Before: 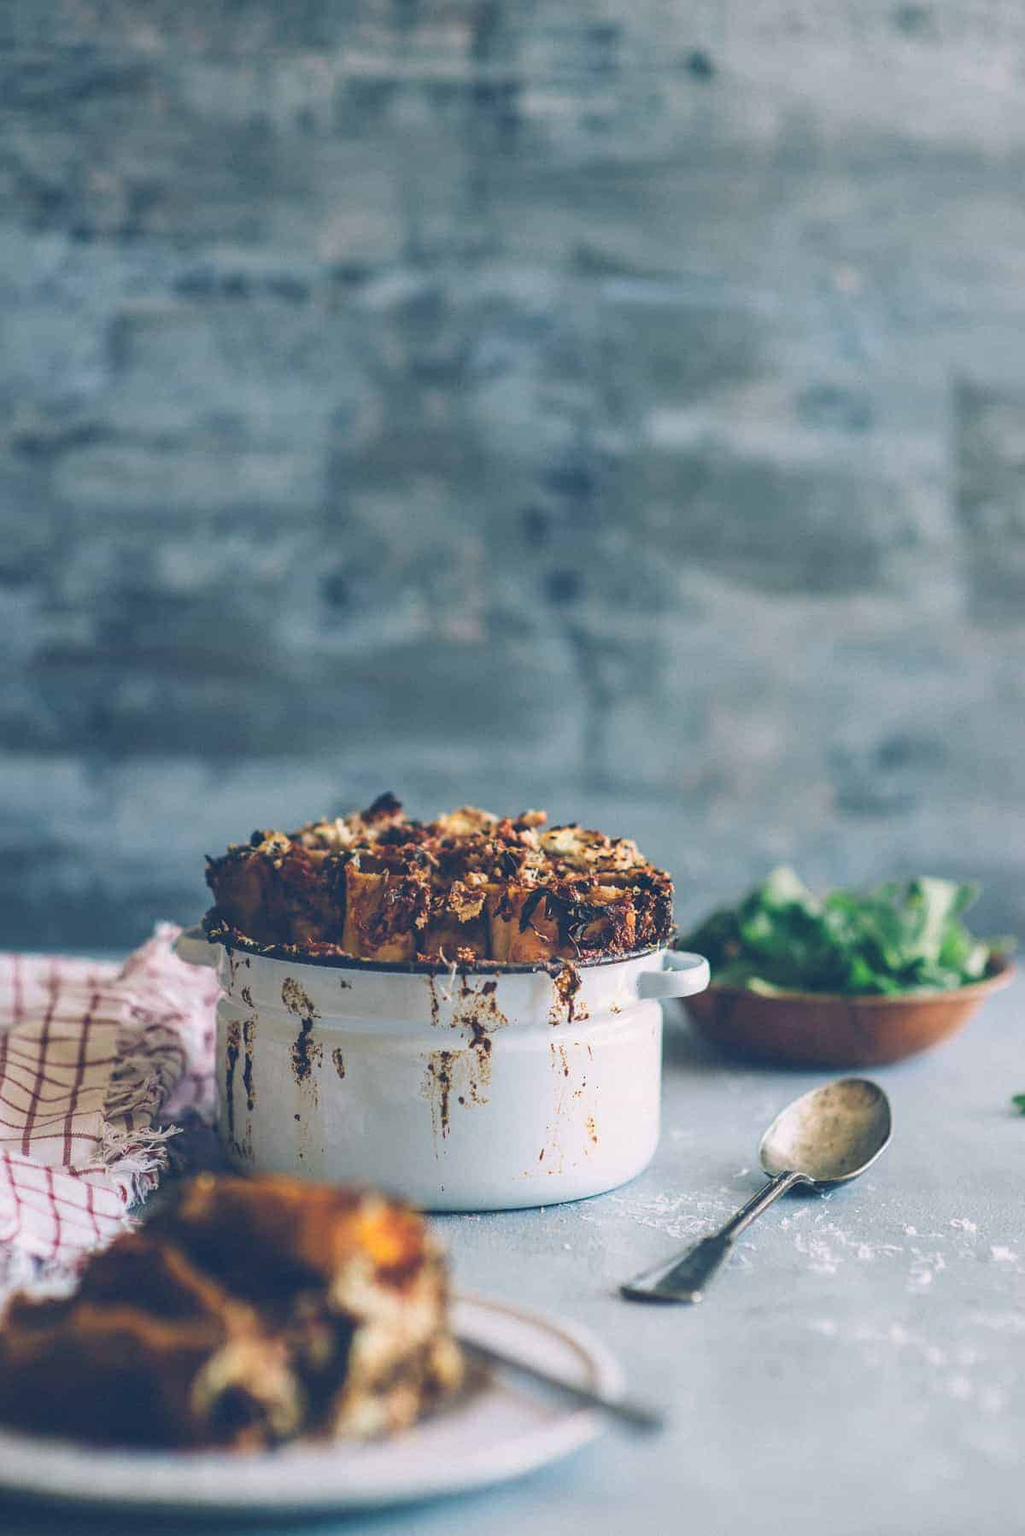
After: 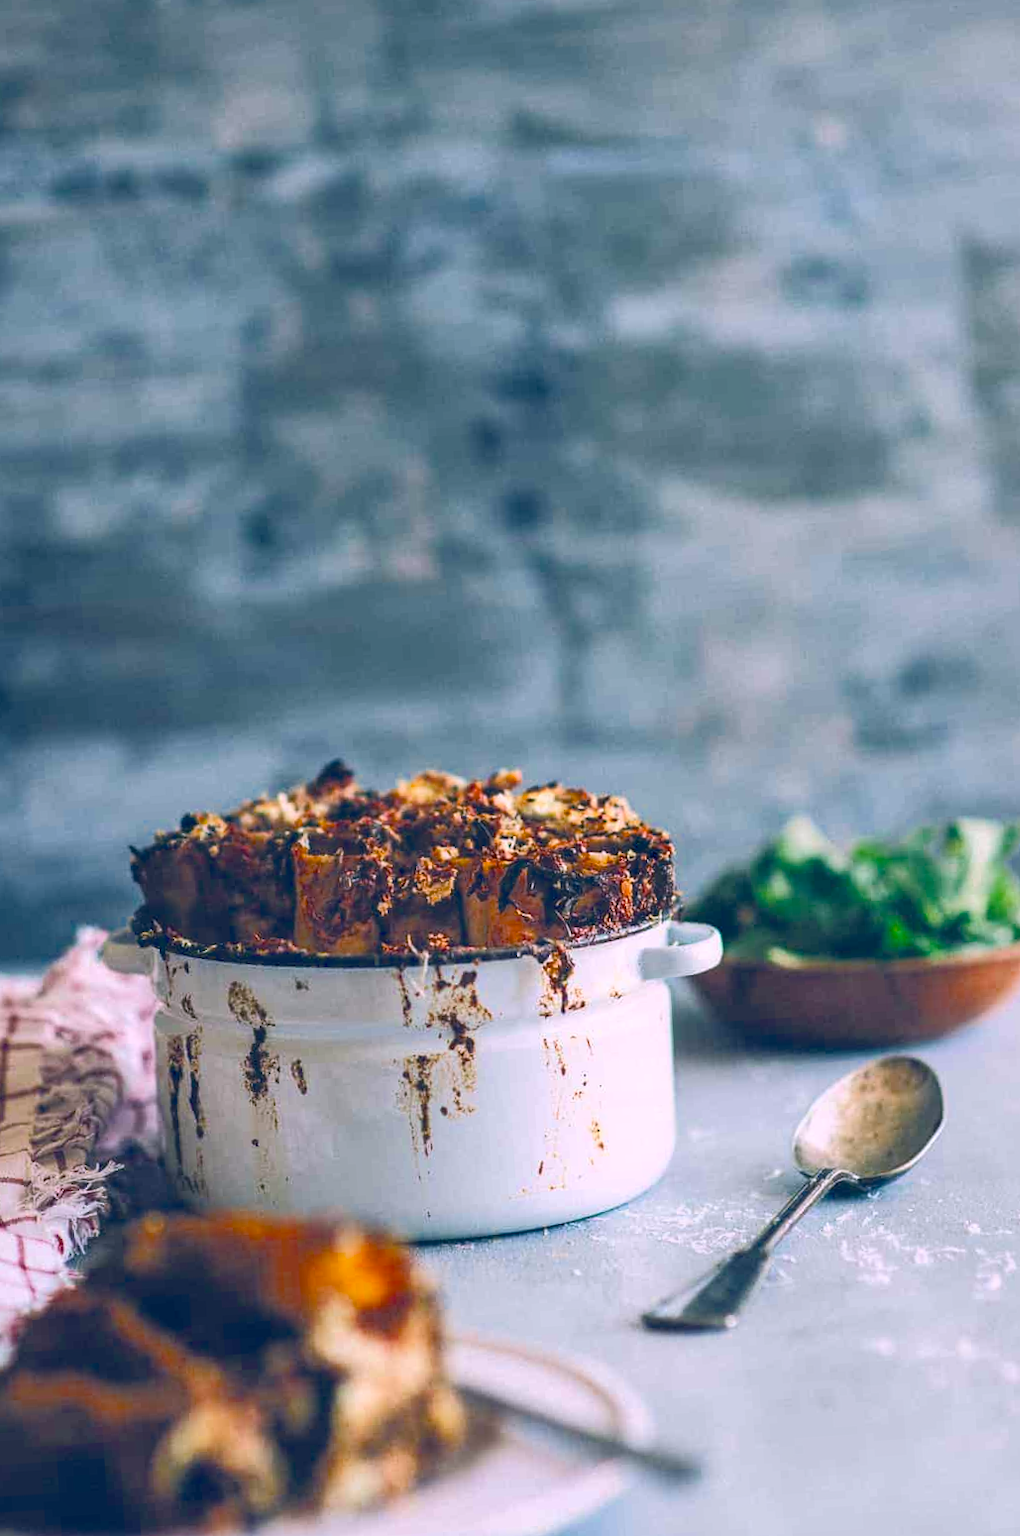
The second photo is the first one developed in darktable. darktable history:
tone curve: curves: ch0 [(0, 0) (0.003, 0.009) (0.011, 0.019) (0.025, 0.034) (0.044, 0.057) (0.069, 0.082) (0.1, 0.104) (0.136, 0.131) (0.177, 0.165) (0.224, 0.212) (0.277, 0.279) (0.335, 0.342) (0.399, 0.401) (0.468, 0.477) (0.543, 0.572) (0.623, 0.675) (0.709, 0.772) (0.801, 0.85) (0.898, 0.942) (1, 1)], color space Lab, independent channels, preserve colors none
shadows and highlights: shadows 25.29, highlights -24.92
crop and rotate: angle 3.64°, left 6.087%, top 5.714%
color balance rgb: highlights gain › chroma 2.022%, highlights gain › hue 292.17°, perceptual saturation grading › global saturation 25.245%, global vibrance 10.6%, saturation formula JzAzBz (2021)
